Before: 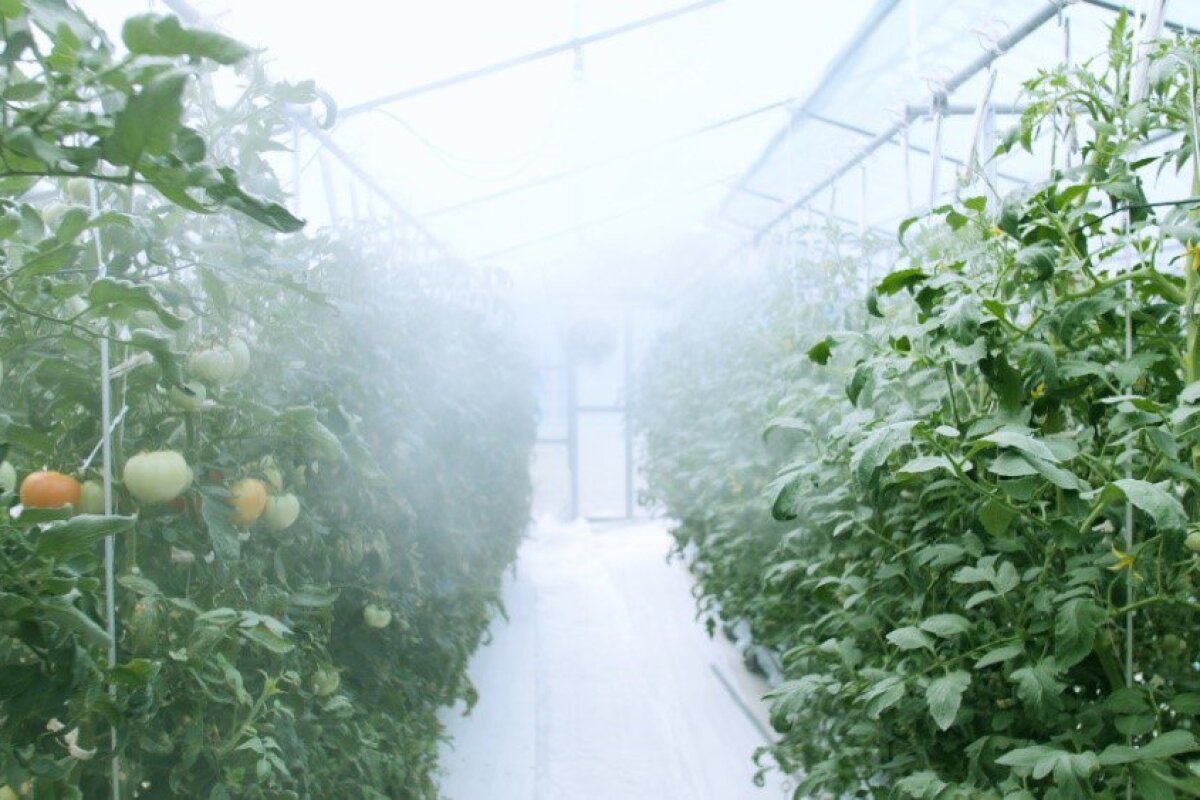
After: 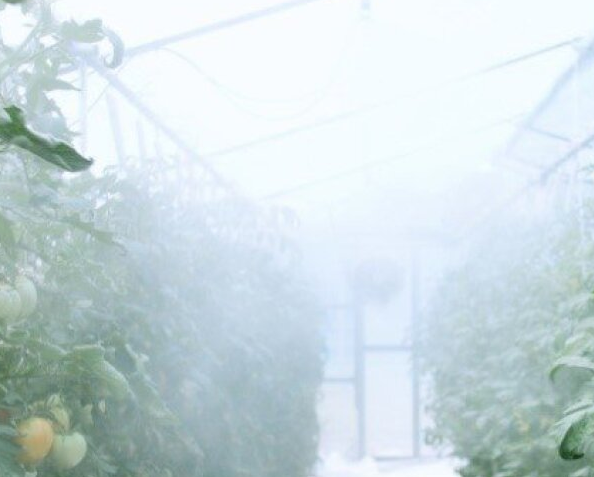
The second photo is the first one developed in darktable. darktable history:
crop: left 17.798%, top 7.657%, right 32.699%, bottom 32.674%
